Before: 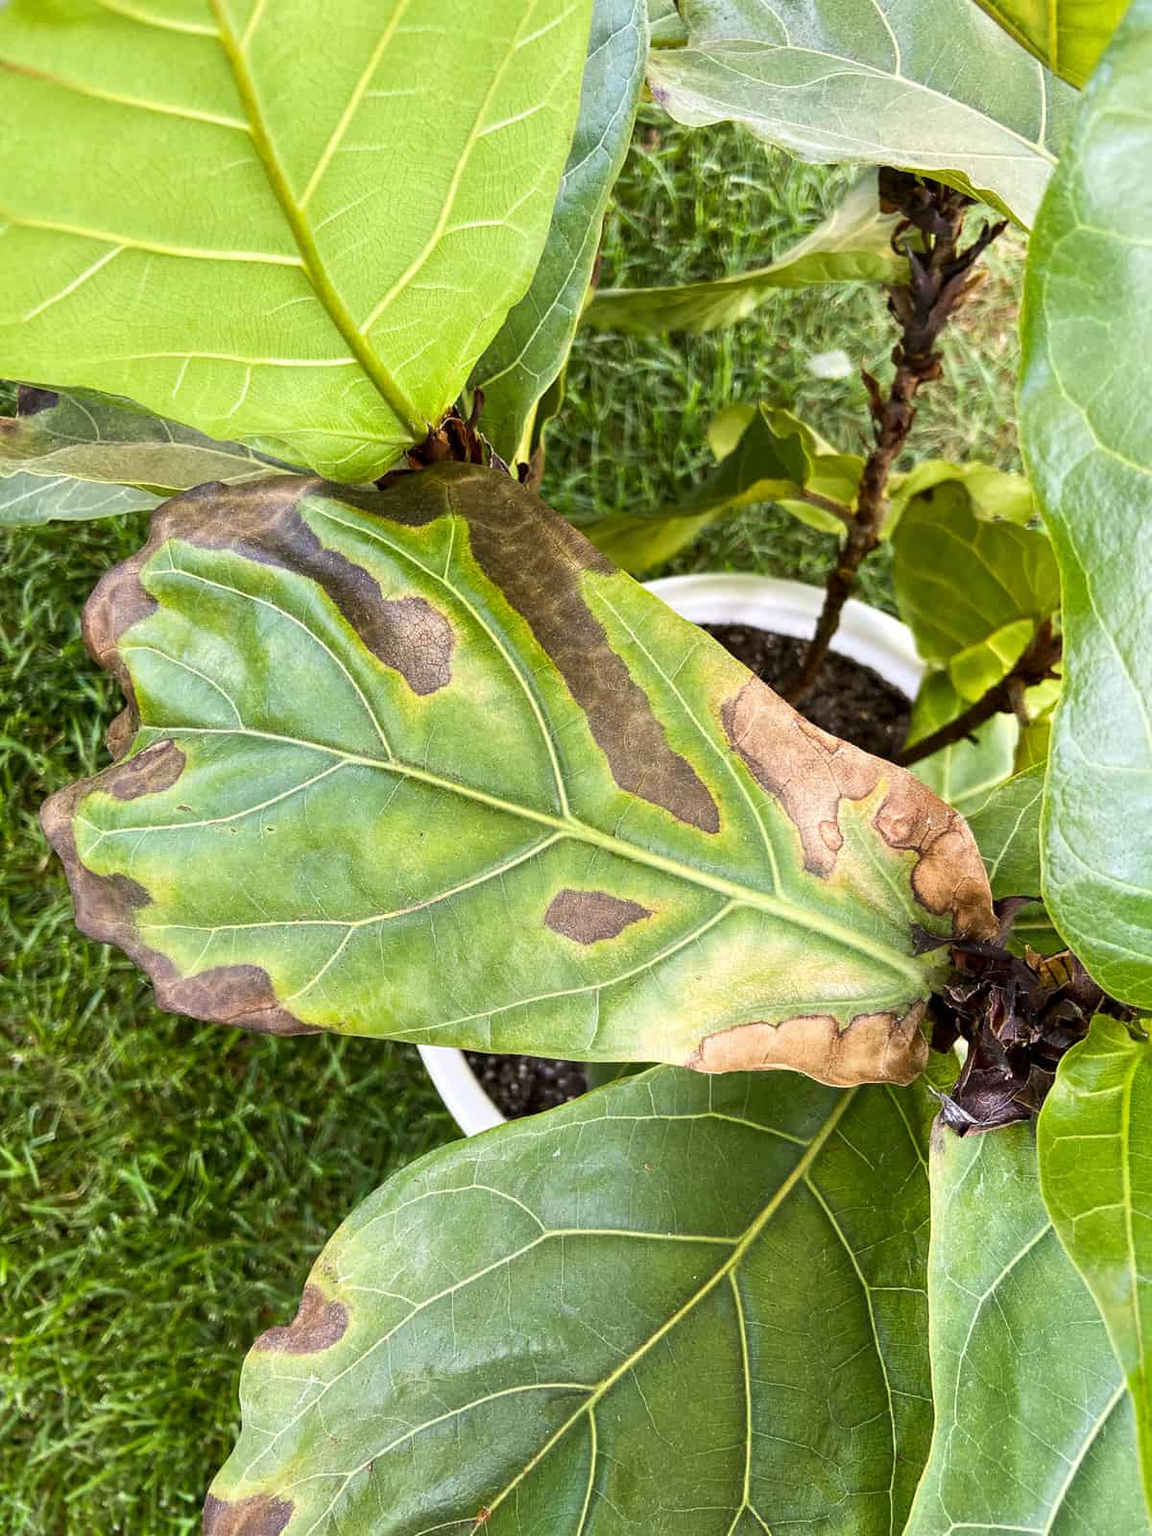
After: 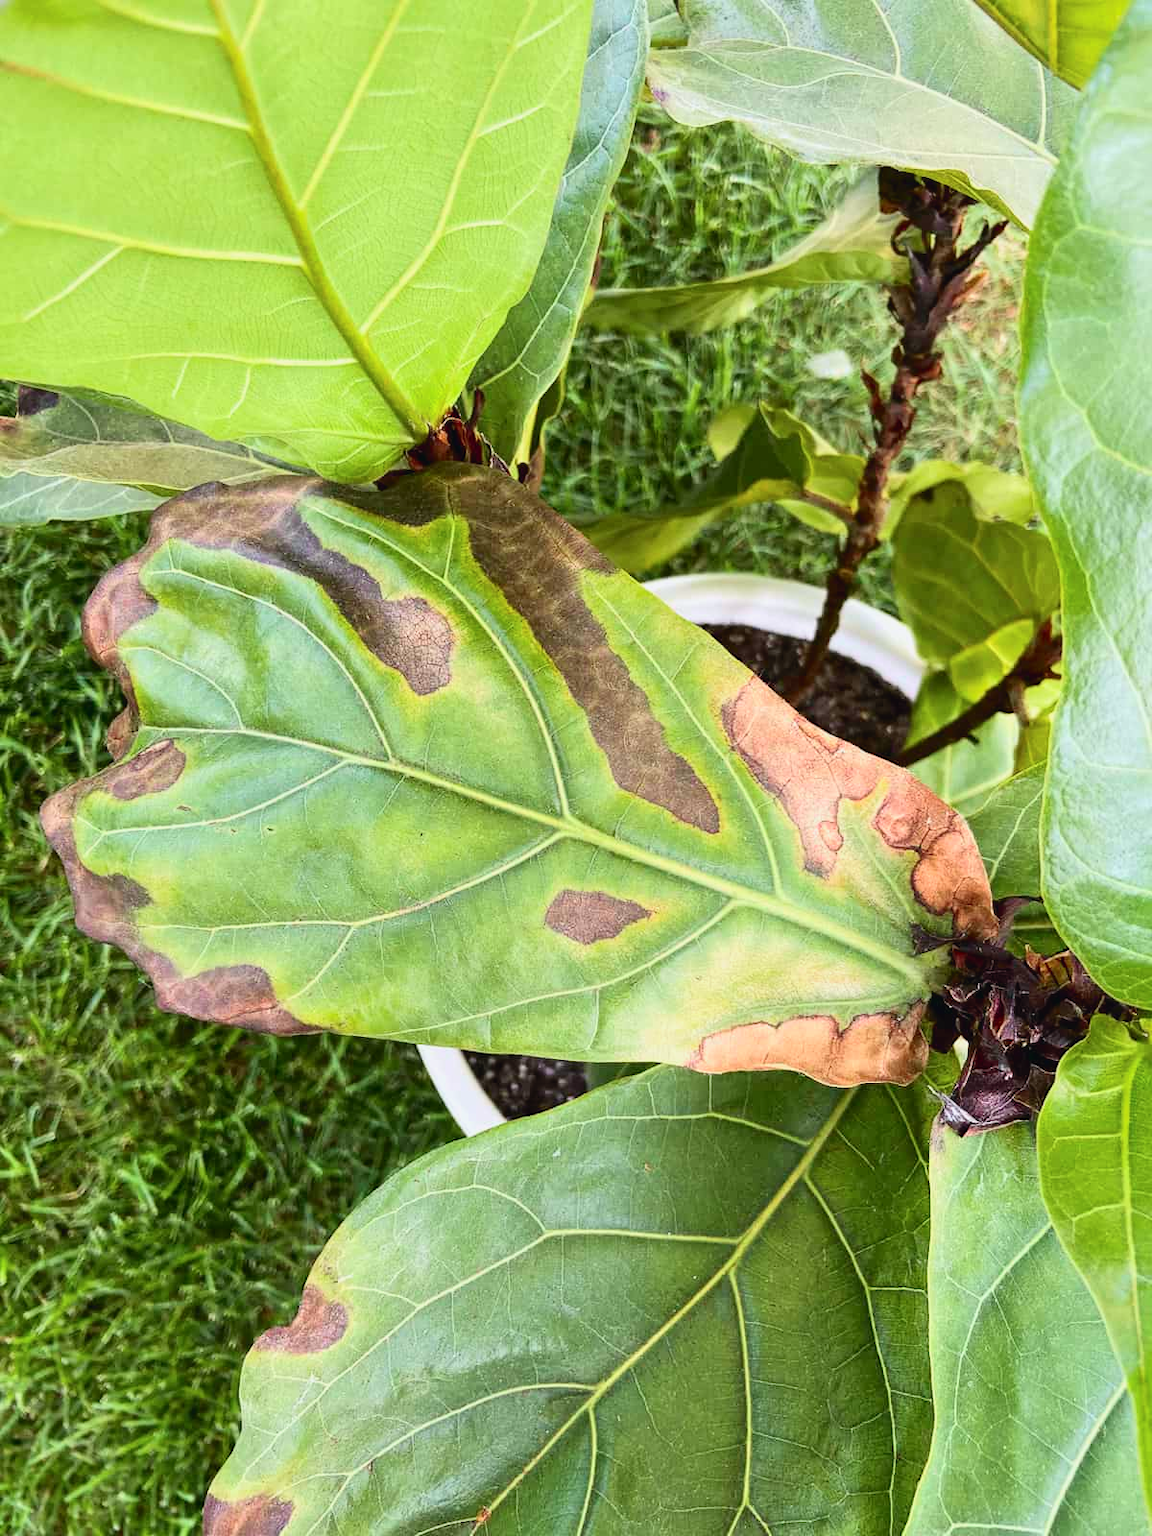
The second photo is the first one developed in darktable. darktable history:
tone curve: curves: ch0 [(0, 0.025) (0.15, 0.143) (0.452, 0.486) (0.751, 0.788) (1, 0.961)]; ch1 [(0, 0) (0.416, 0.4) (0.476, 0.469) (0.497, 0.494) (0.546, 0.571) (0.566, 0.607) (0.62, 0.657) (1, 1)]; ch2 [(0, 0) (0.386, 0.397) (0.505, 0.498) (0.547, 0.546) (0.579, 0.58) (1, 1)], color space Lab, independent channels, preserve colors none
